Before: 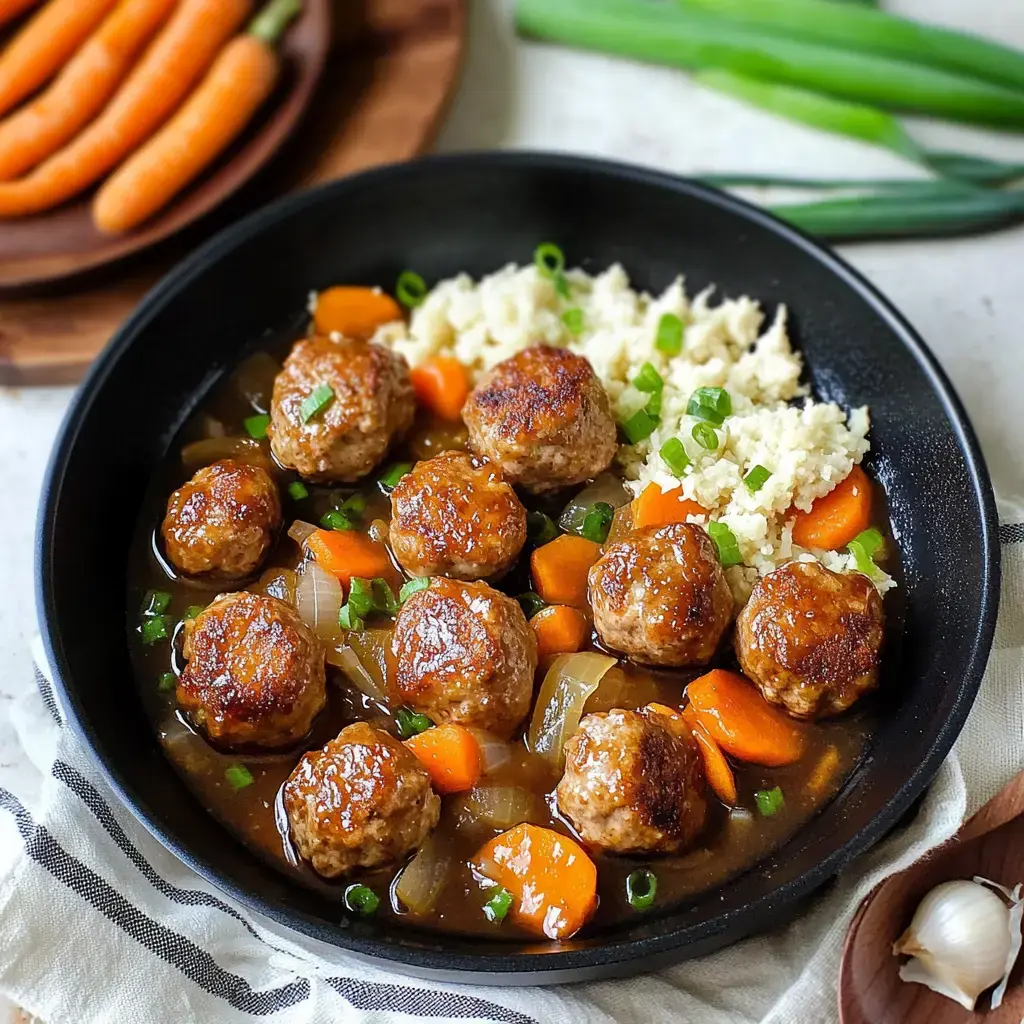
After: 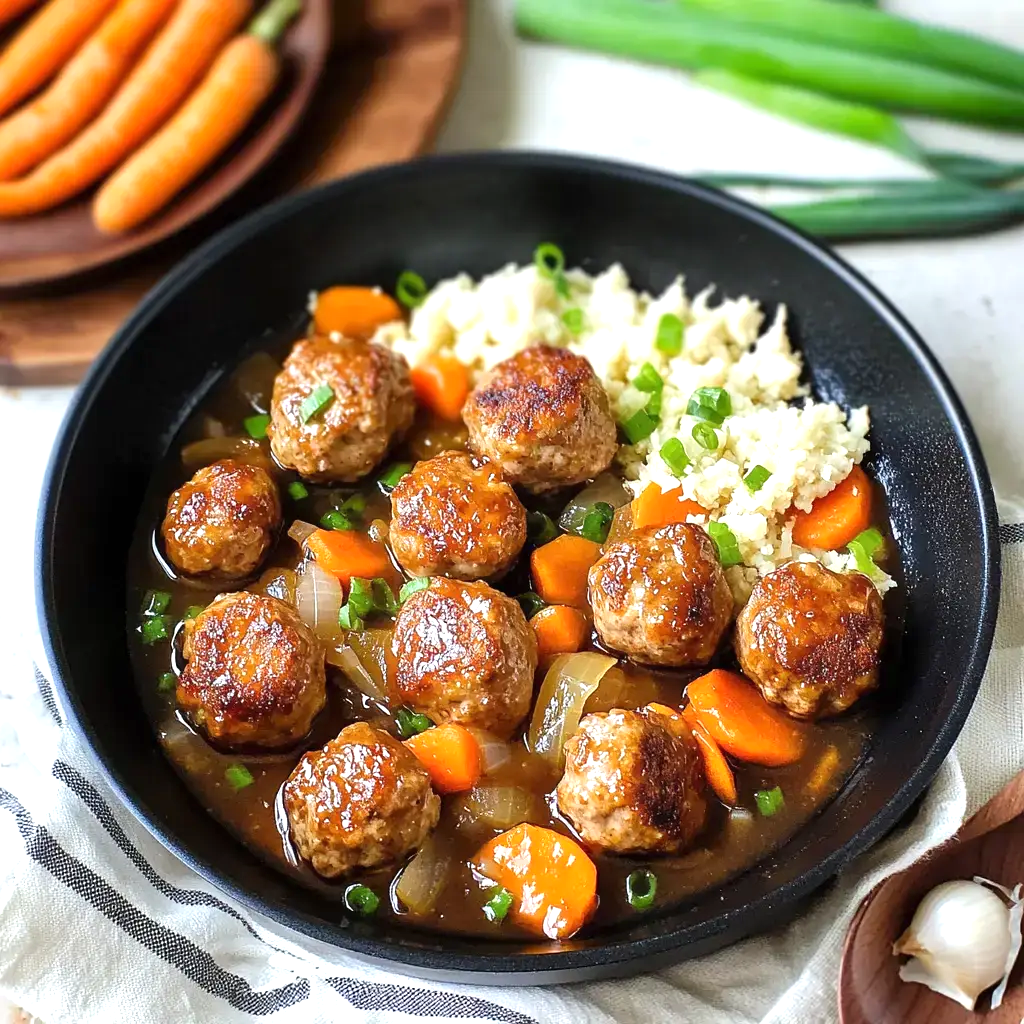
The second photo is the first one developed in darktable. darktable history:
exposure: black level correction 0, exposure 0.498 EV, compensate highlight preservation false
